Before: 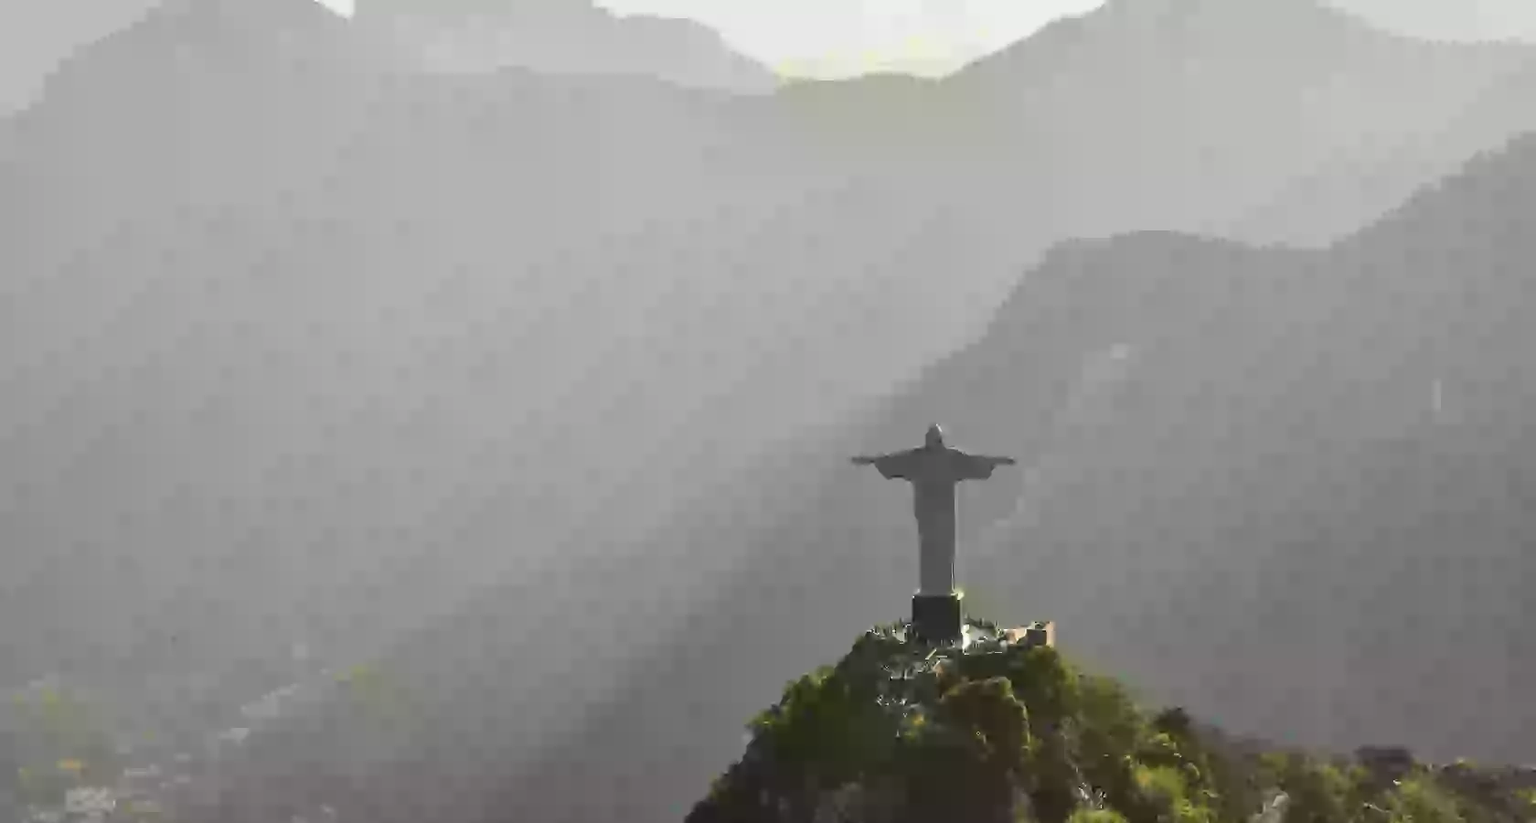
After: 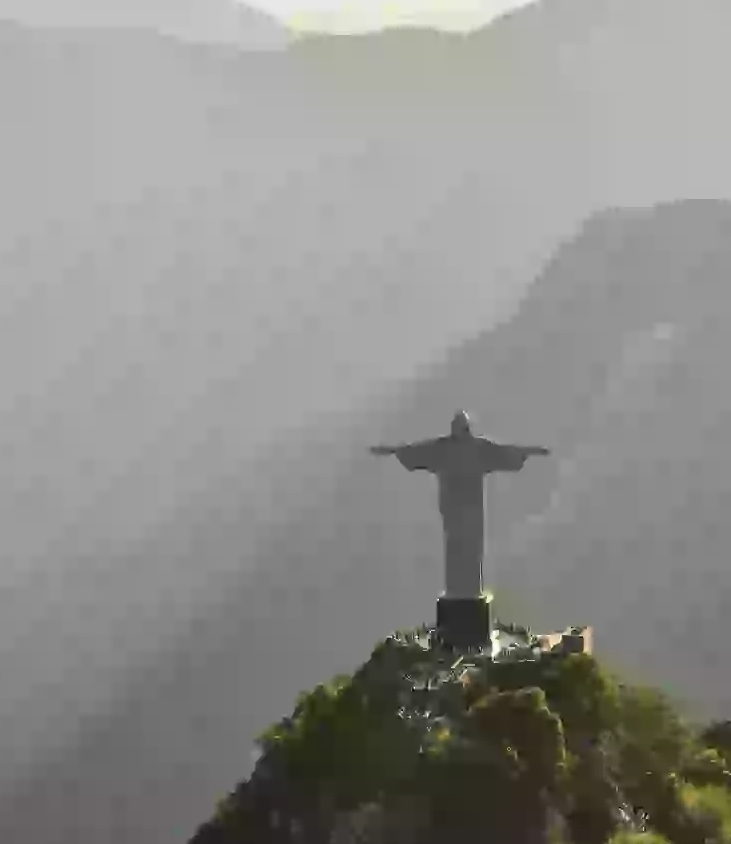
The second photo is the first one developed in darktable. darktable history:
crop: left 33.441%, top 5.996%, right 23.047%
